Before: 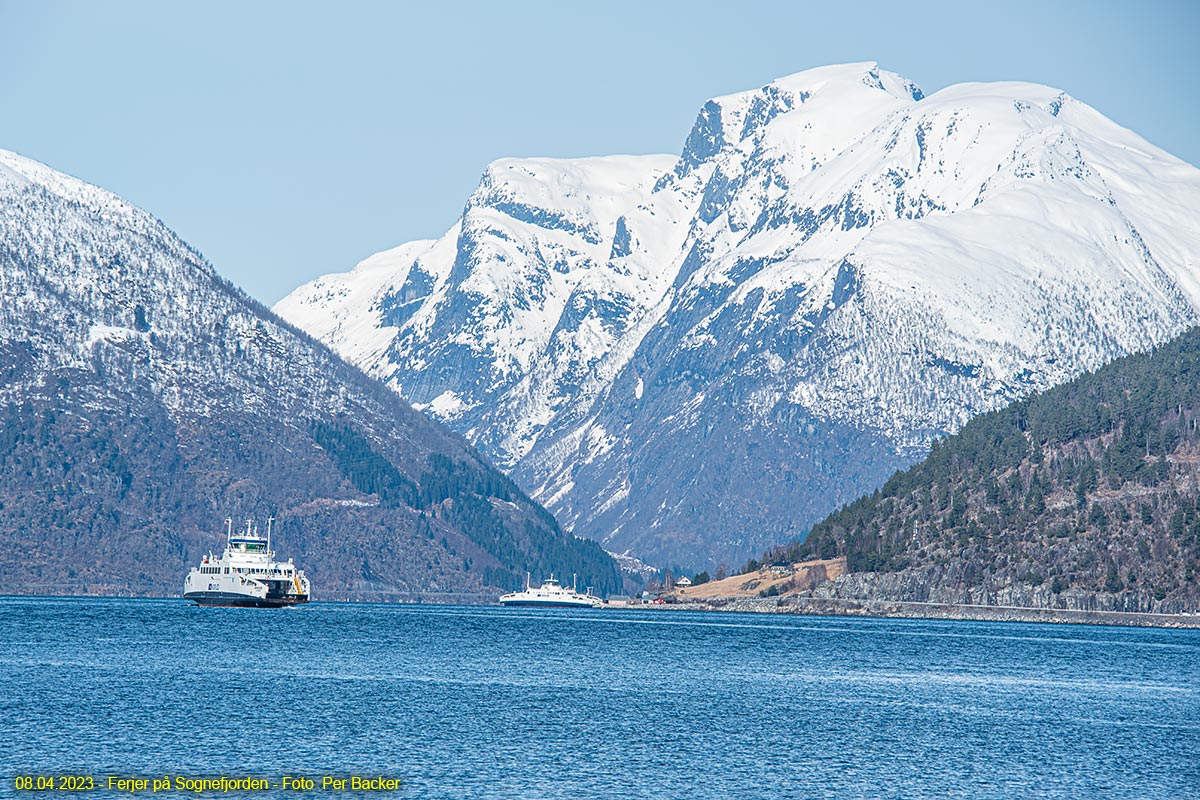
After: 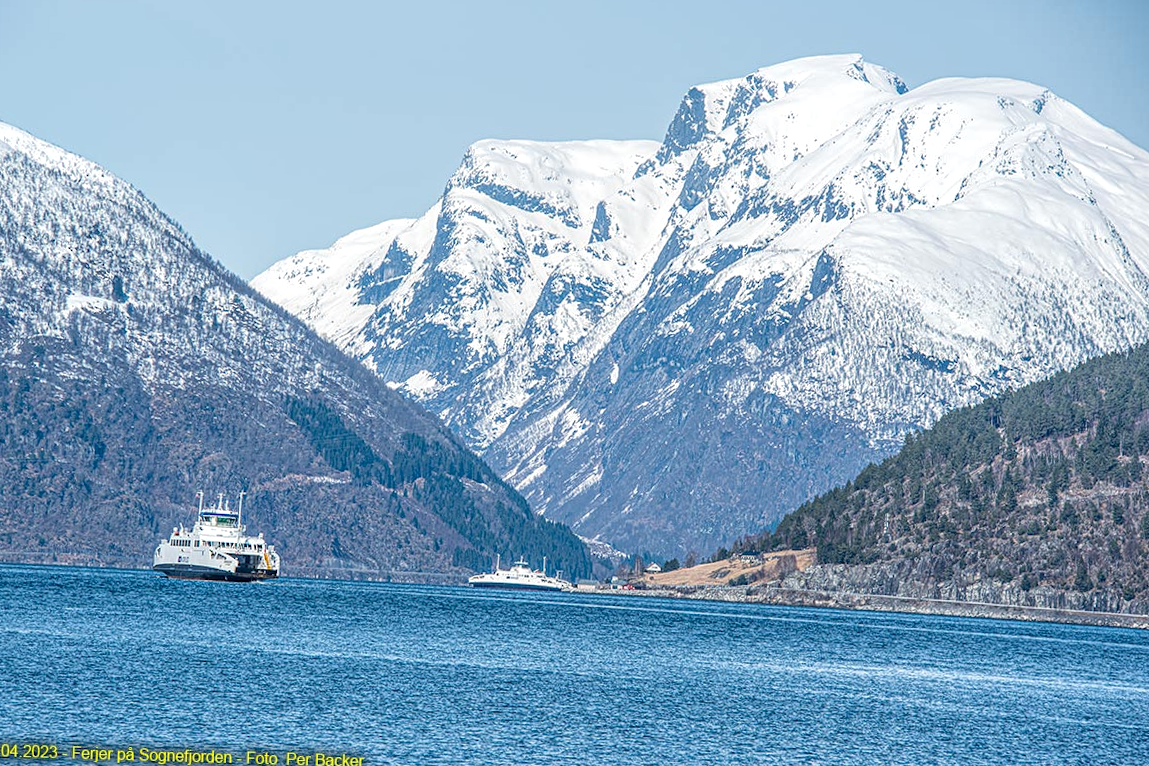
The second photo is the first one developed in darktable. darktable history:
crop and rotate: angle -1.69°
local contrast: highlights 99%, shadows 86%, detail 160%, midtone range 0.2
sharpen: radius 2.883, amount 0.868, threshold 47.523
